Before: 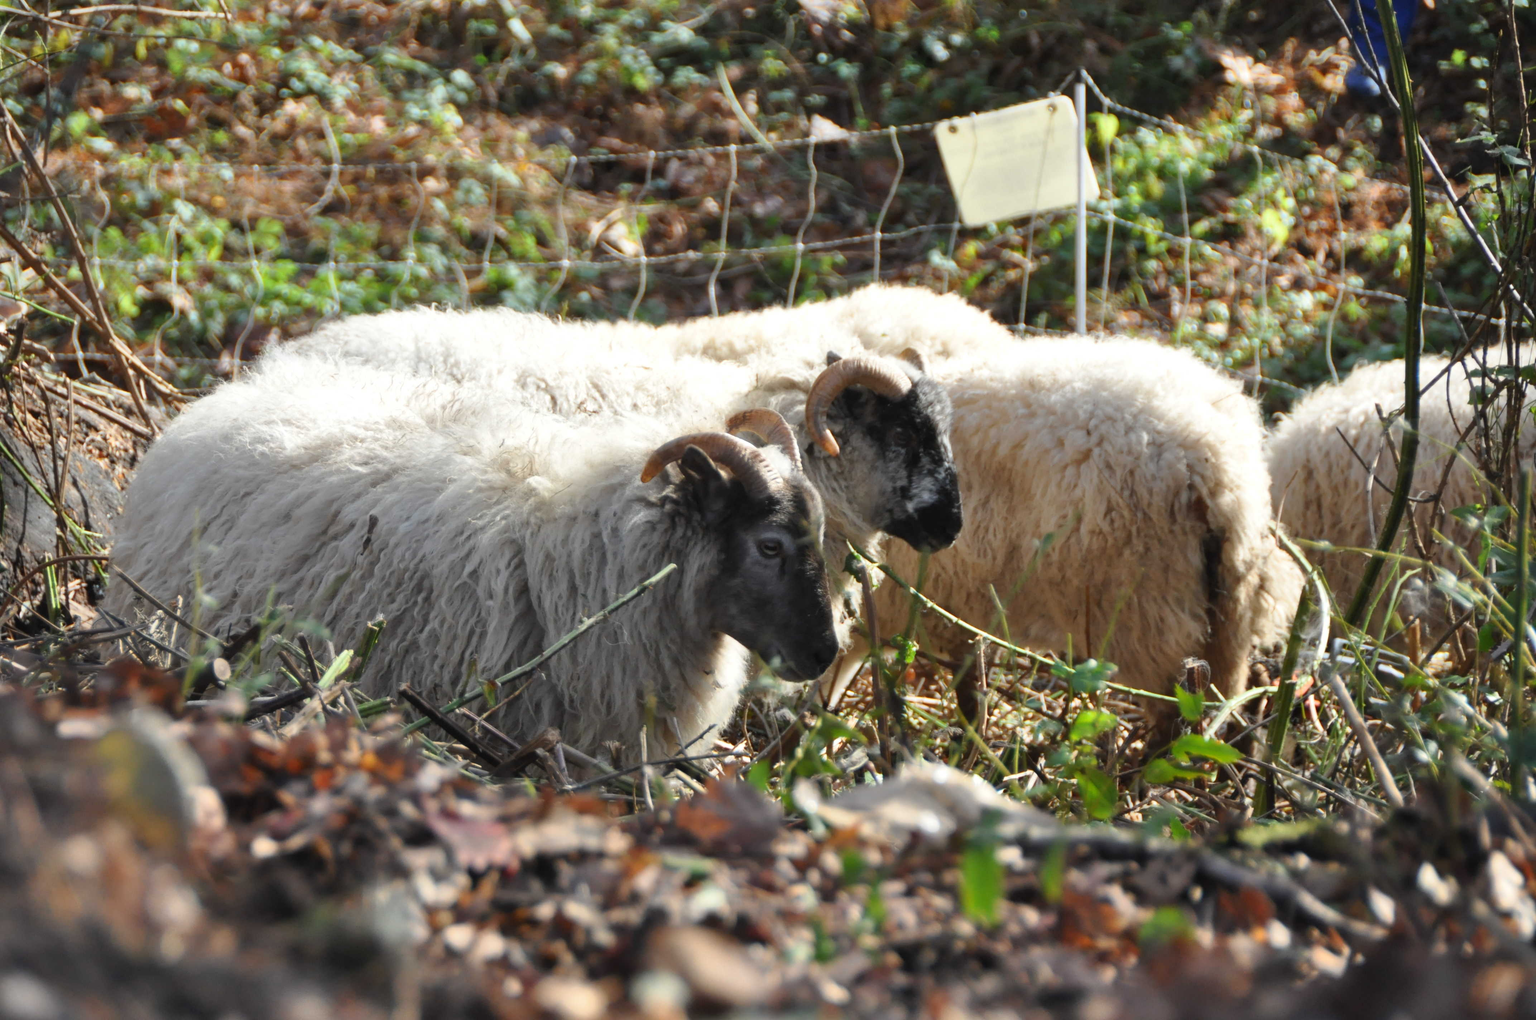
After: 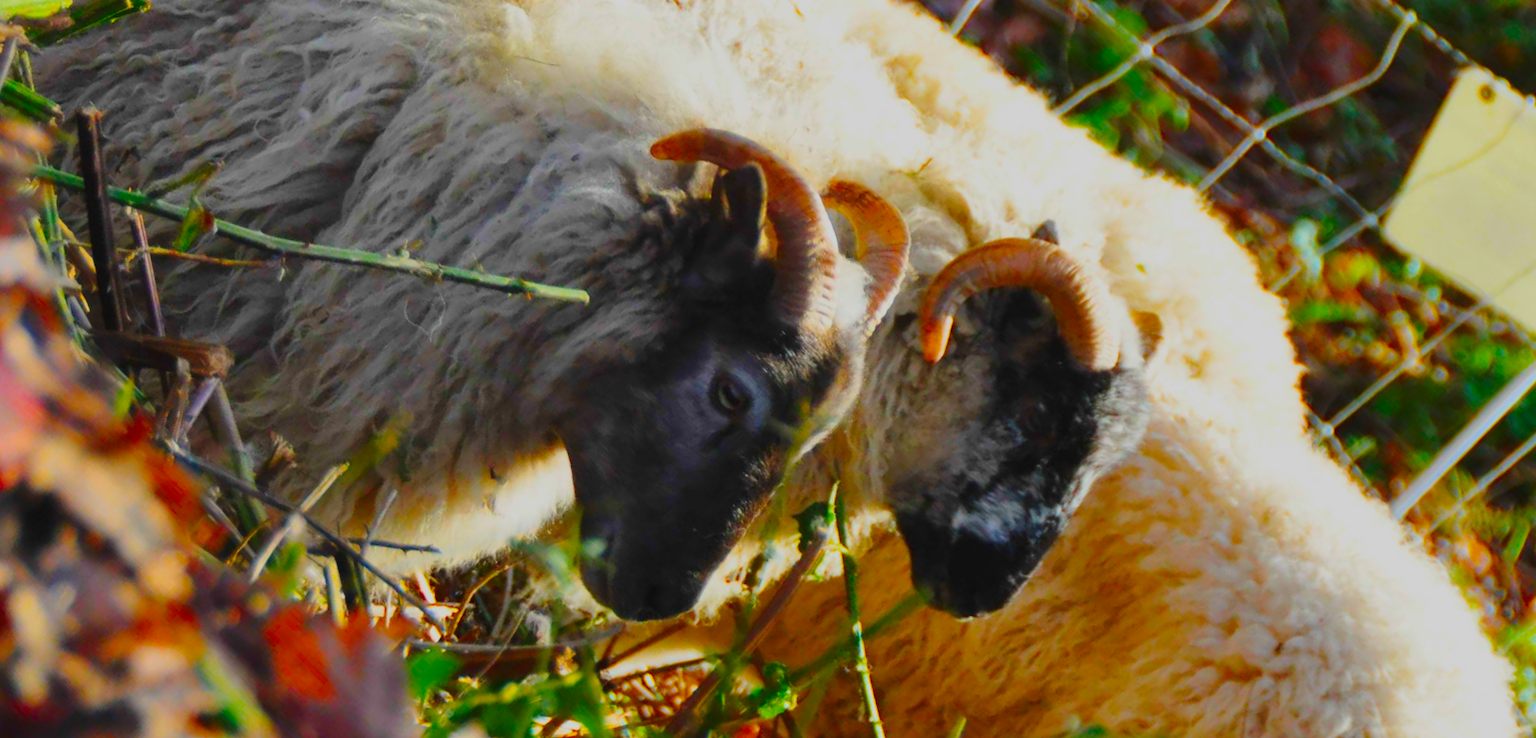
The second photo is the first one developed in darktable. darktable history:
color zones: curves: ch0 [(0, 0.5) (0.143, 0.5) (0.286, 0.5) (0.429, 0.5) (0.571, 0.5) (0.714, 0.476) (0.857, 0.5) (1, 0.5)]; ch2 [(0, 0.5) (0.143, 0.5) (0.286, 0.5) (0.429, 0.5) (0.571, 0.5) (0.714, 0.487) (0.857, 0.5) (1, 0.5)]
crop and rotate: angle -44.66°, top 16.554%, right 0.791%, bottom 11.616%
tone curve: curves: ch0 [(0, 0) (0.003, 0.007) (0.011, 0.009) (0.025, 0.014) (0.044, 0.022) (0.069, 0.029) (0.1, 0.037) (0.136, 0.052) (0.177, 0.083) (0.224, 0.121) (0.277, 0.177) (0.335, 0.258) (0.399, 0.351) (0.468, 0.454) (0.543, 0.557) (0.623, 0.654) (0.709, 0.744) (0.801, 0.825) (0.898, 0.909) (1, 1)], preserve colors none
color balance rgb: perceptual saturation grading › global saturation 66.036%, perceptual saturation grading › highlights 50.77%, perceptual saturation grading › shadows 29.261%, contrast -29.867%
contrast brightness saturation: contrast 0.043, saturation 0.068
